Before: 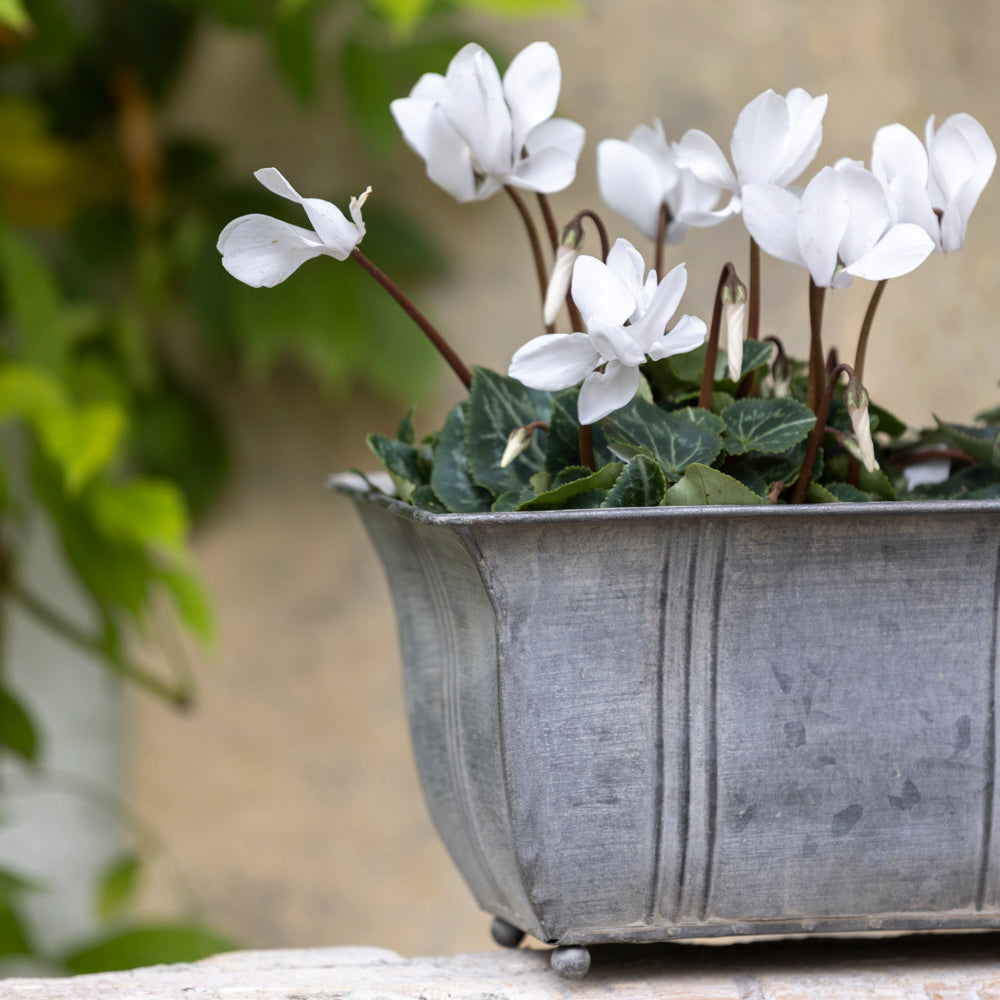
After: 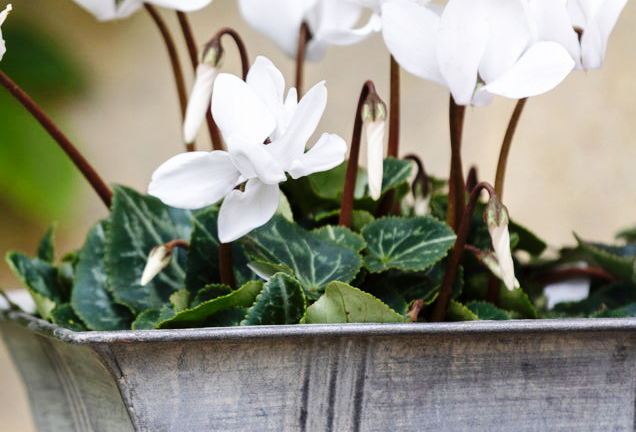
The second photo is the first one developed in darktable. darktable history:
crop: left 36.005%, top 18.293%, right 0.31%, bottom 38.444%
base curve: curves: ch0 [(0, 0) (0.036, 0.025) (0.121, 0.166) (0.206, 0.329) (0.605, 0.79) (1, 1)], preserve colors none
